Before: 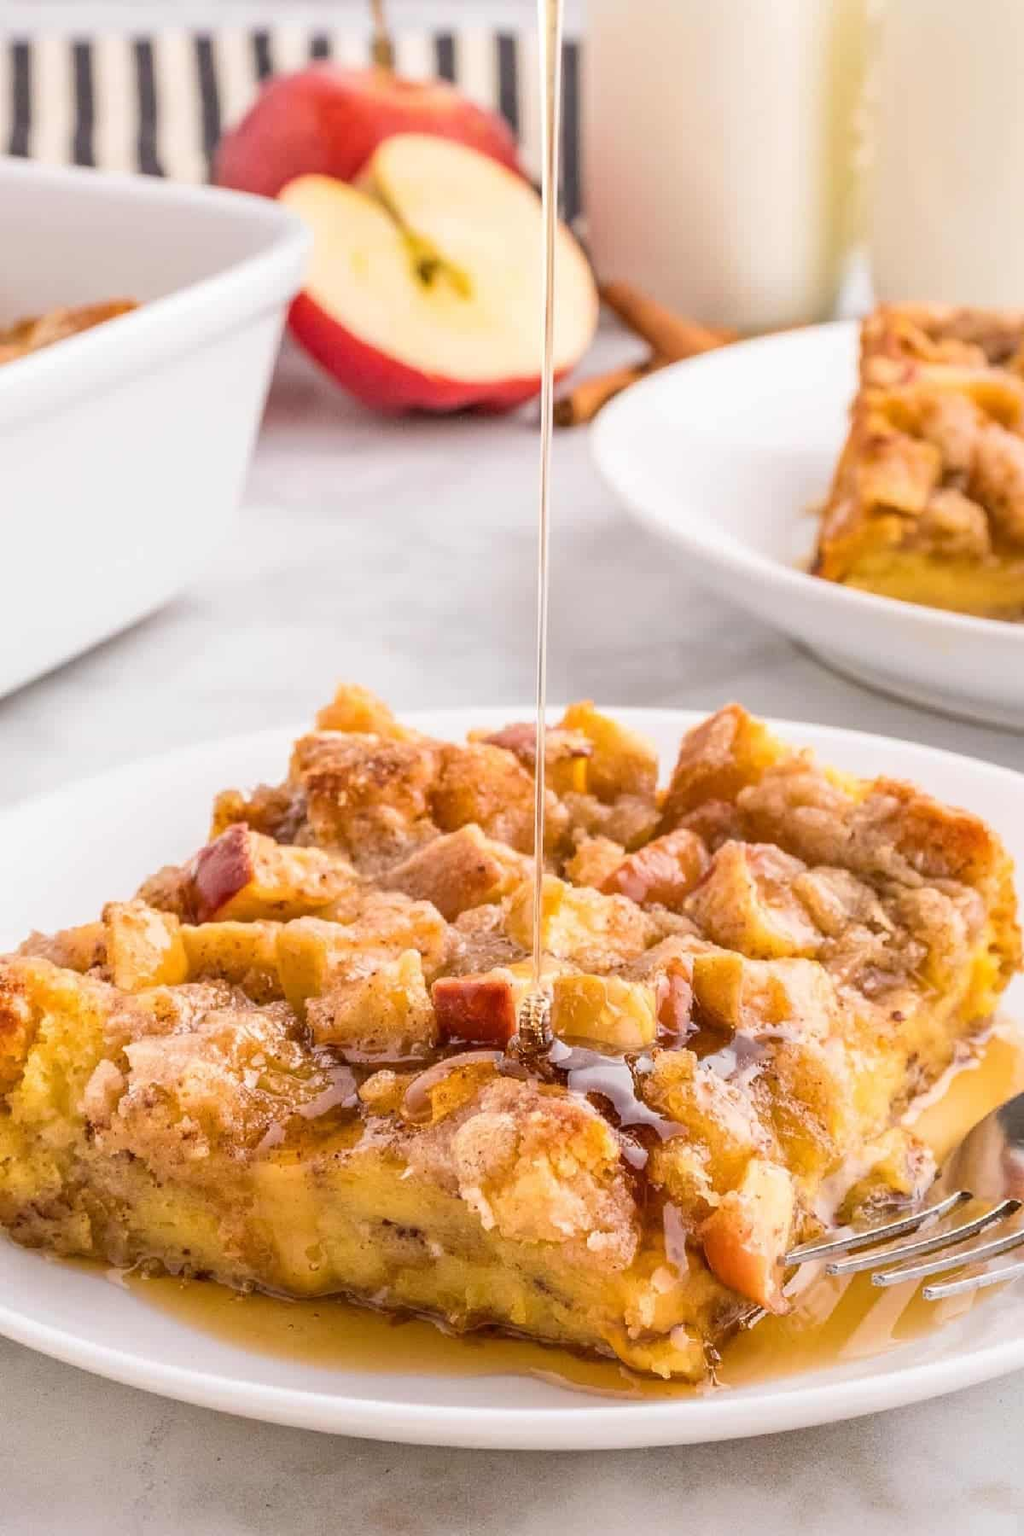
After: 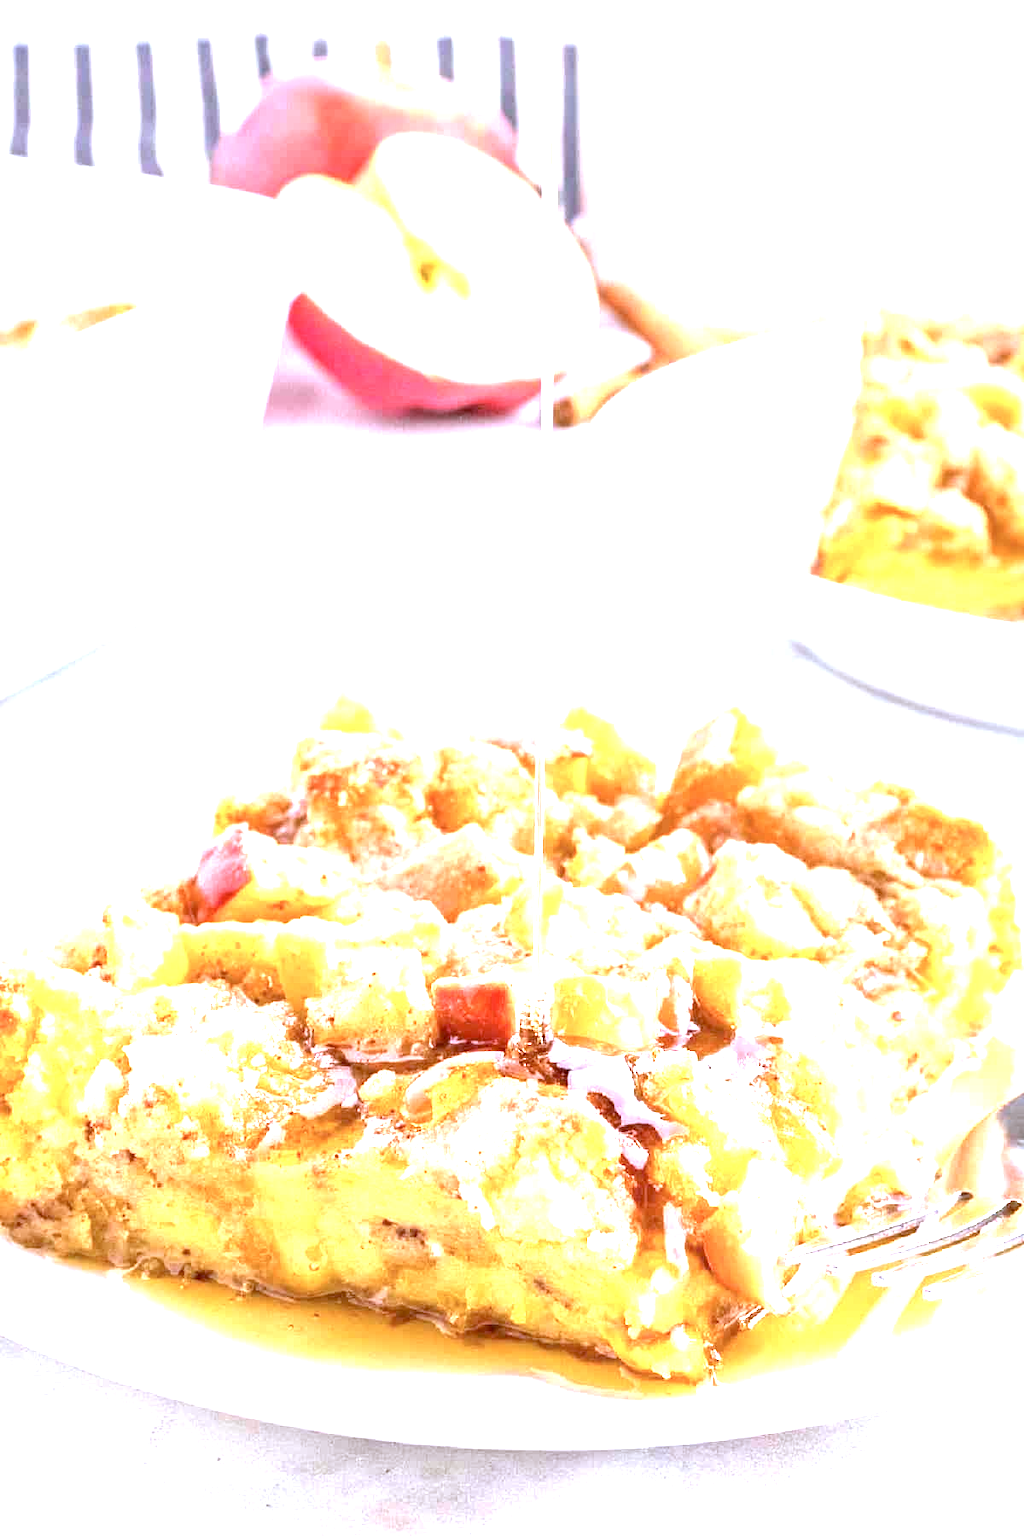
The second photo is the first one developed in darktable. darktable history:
color calibration: illuminant custom, x 0.39, y 0.392, temperature 3856.94 K
exposure: black level correction 0.001, exposure 2 EV, compensate highlight preservation false
